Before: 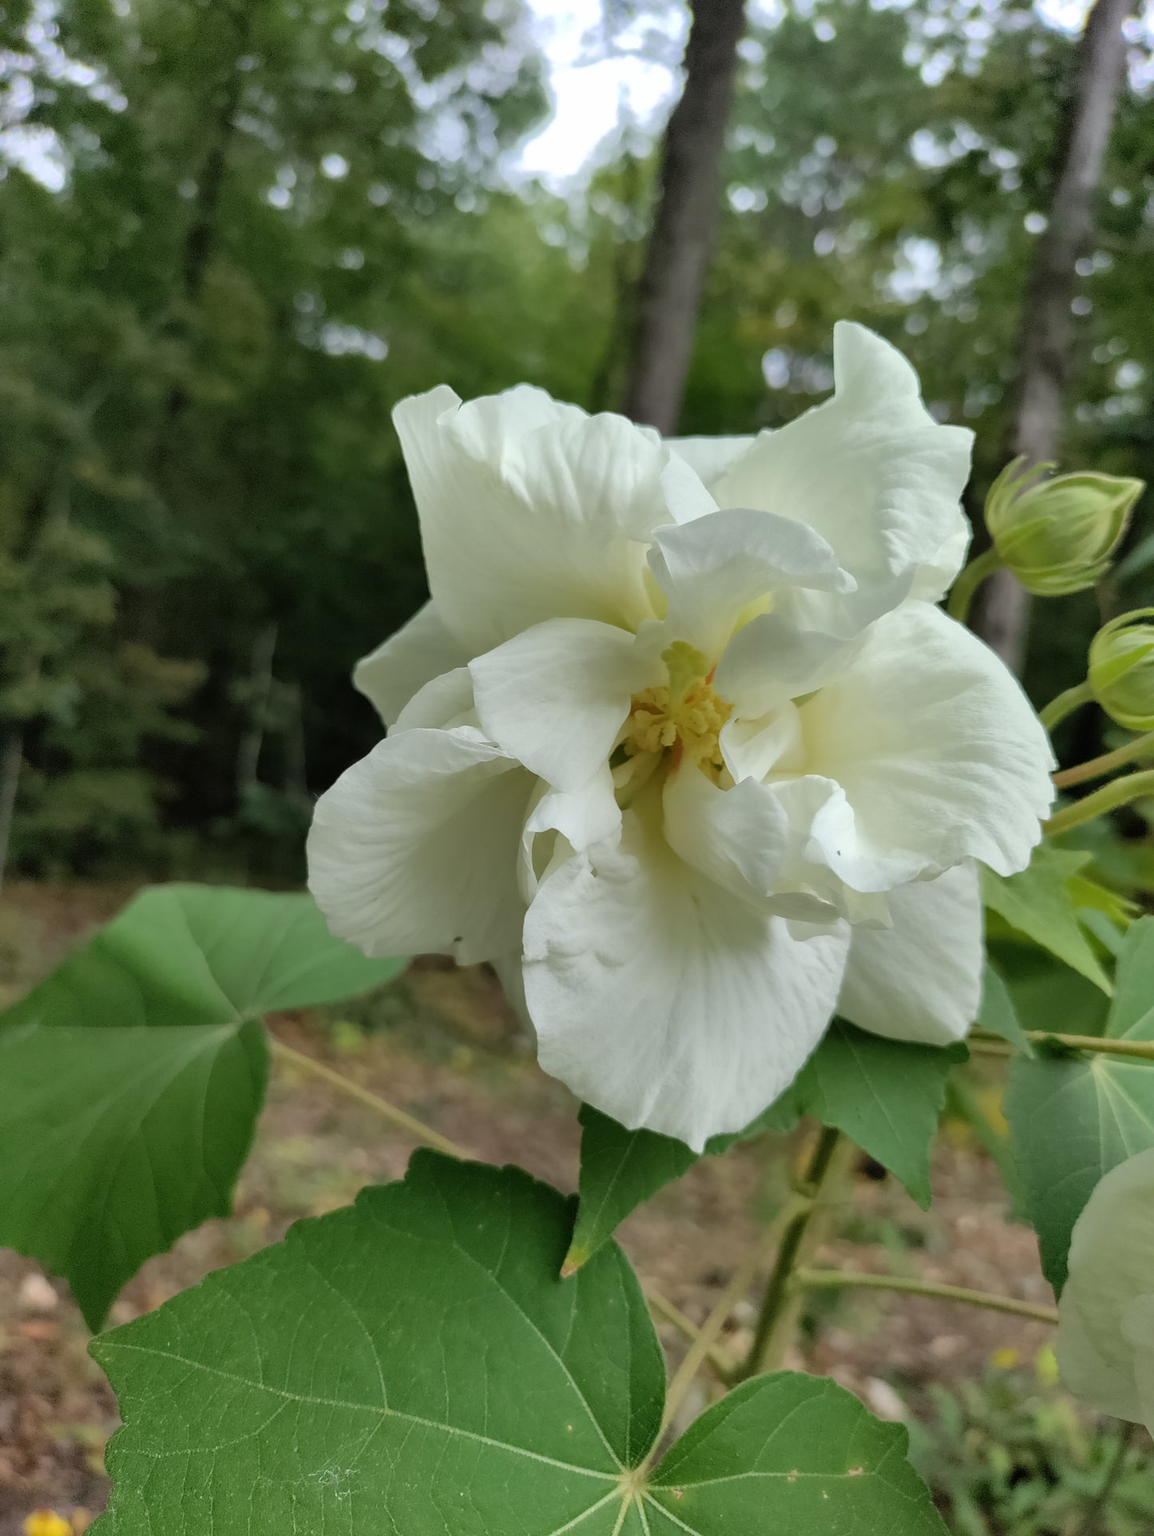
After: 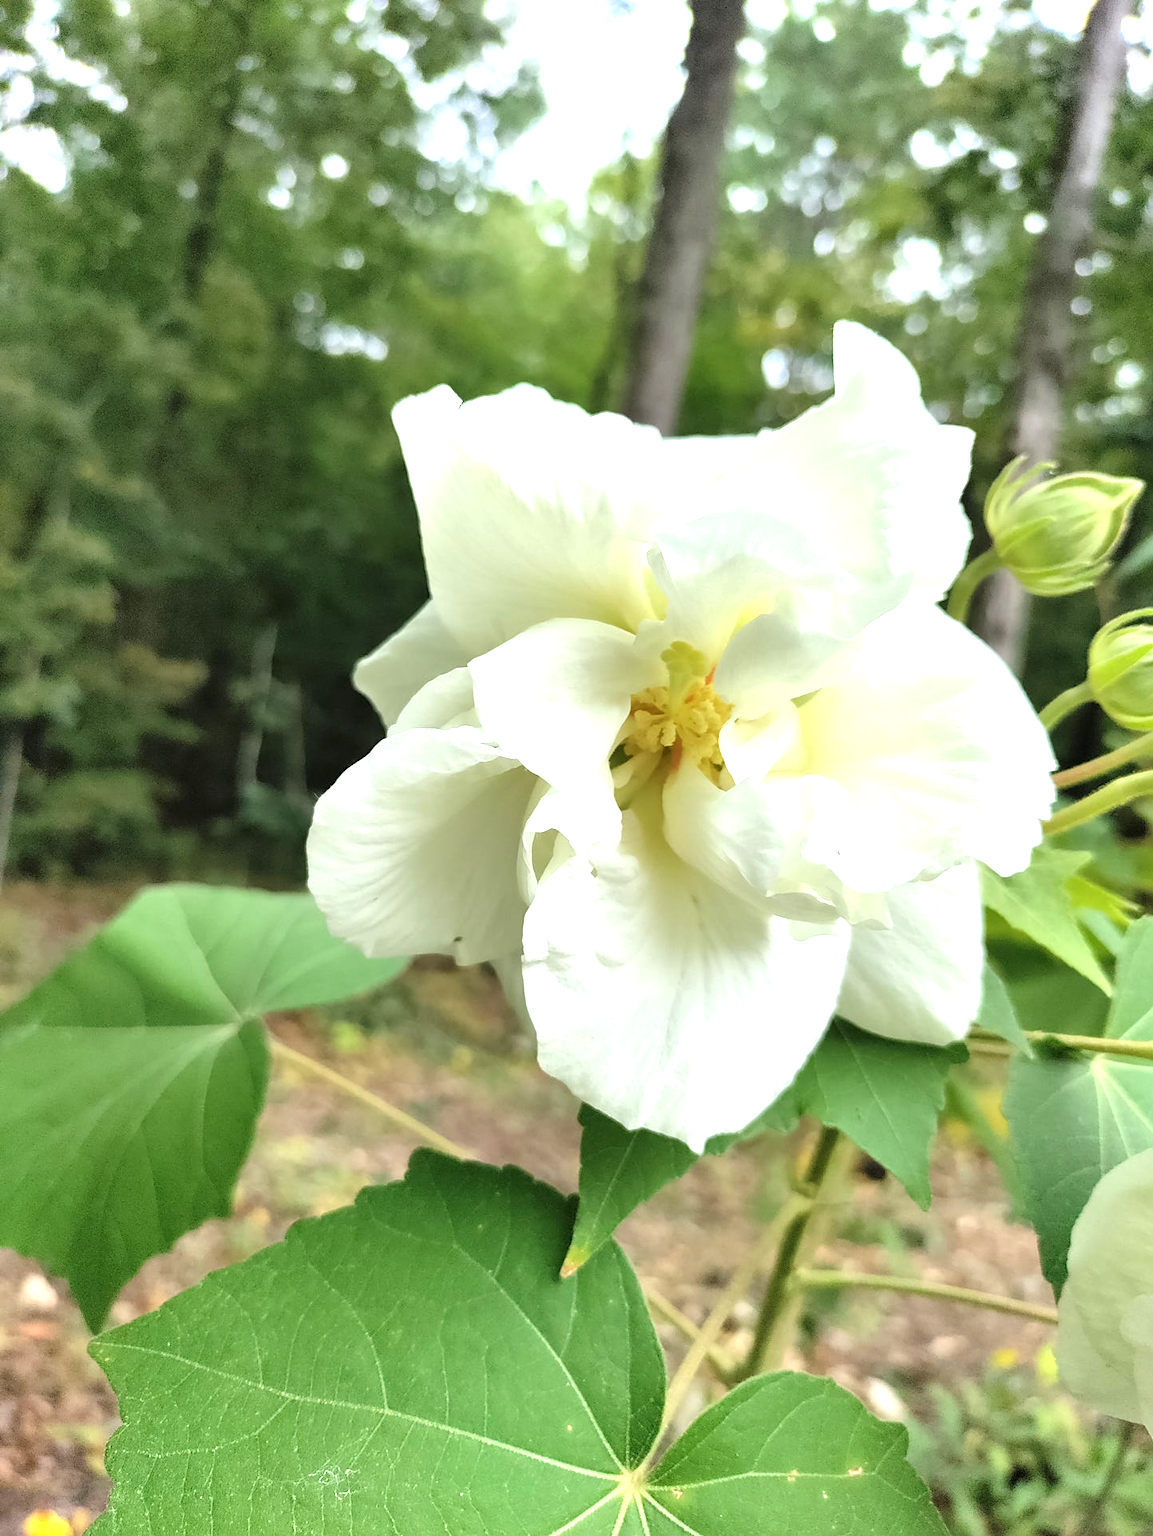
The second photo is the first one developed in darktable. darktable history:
exposure: black level correction 0, exposure 1.379 EV, compensate exposure bias true, compensate highlight preservation false
sharpen: amount 0.2
